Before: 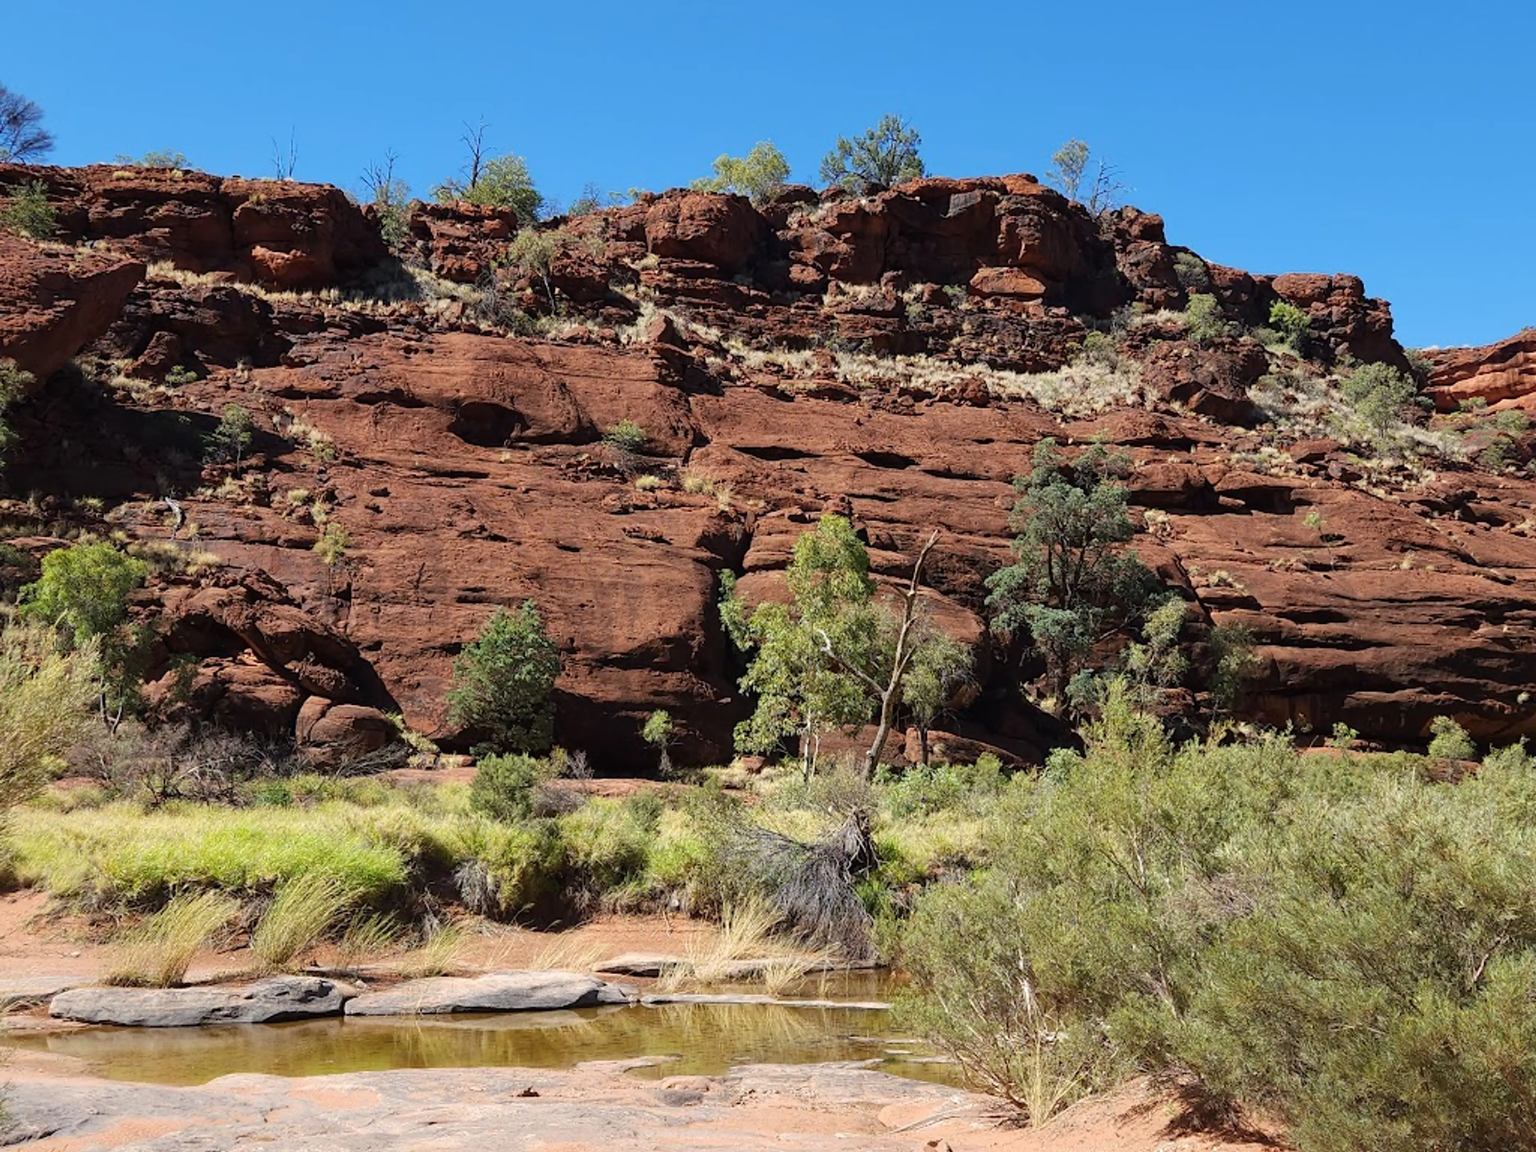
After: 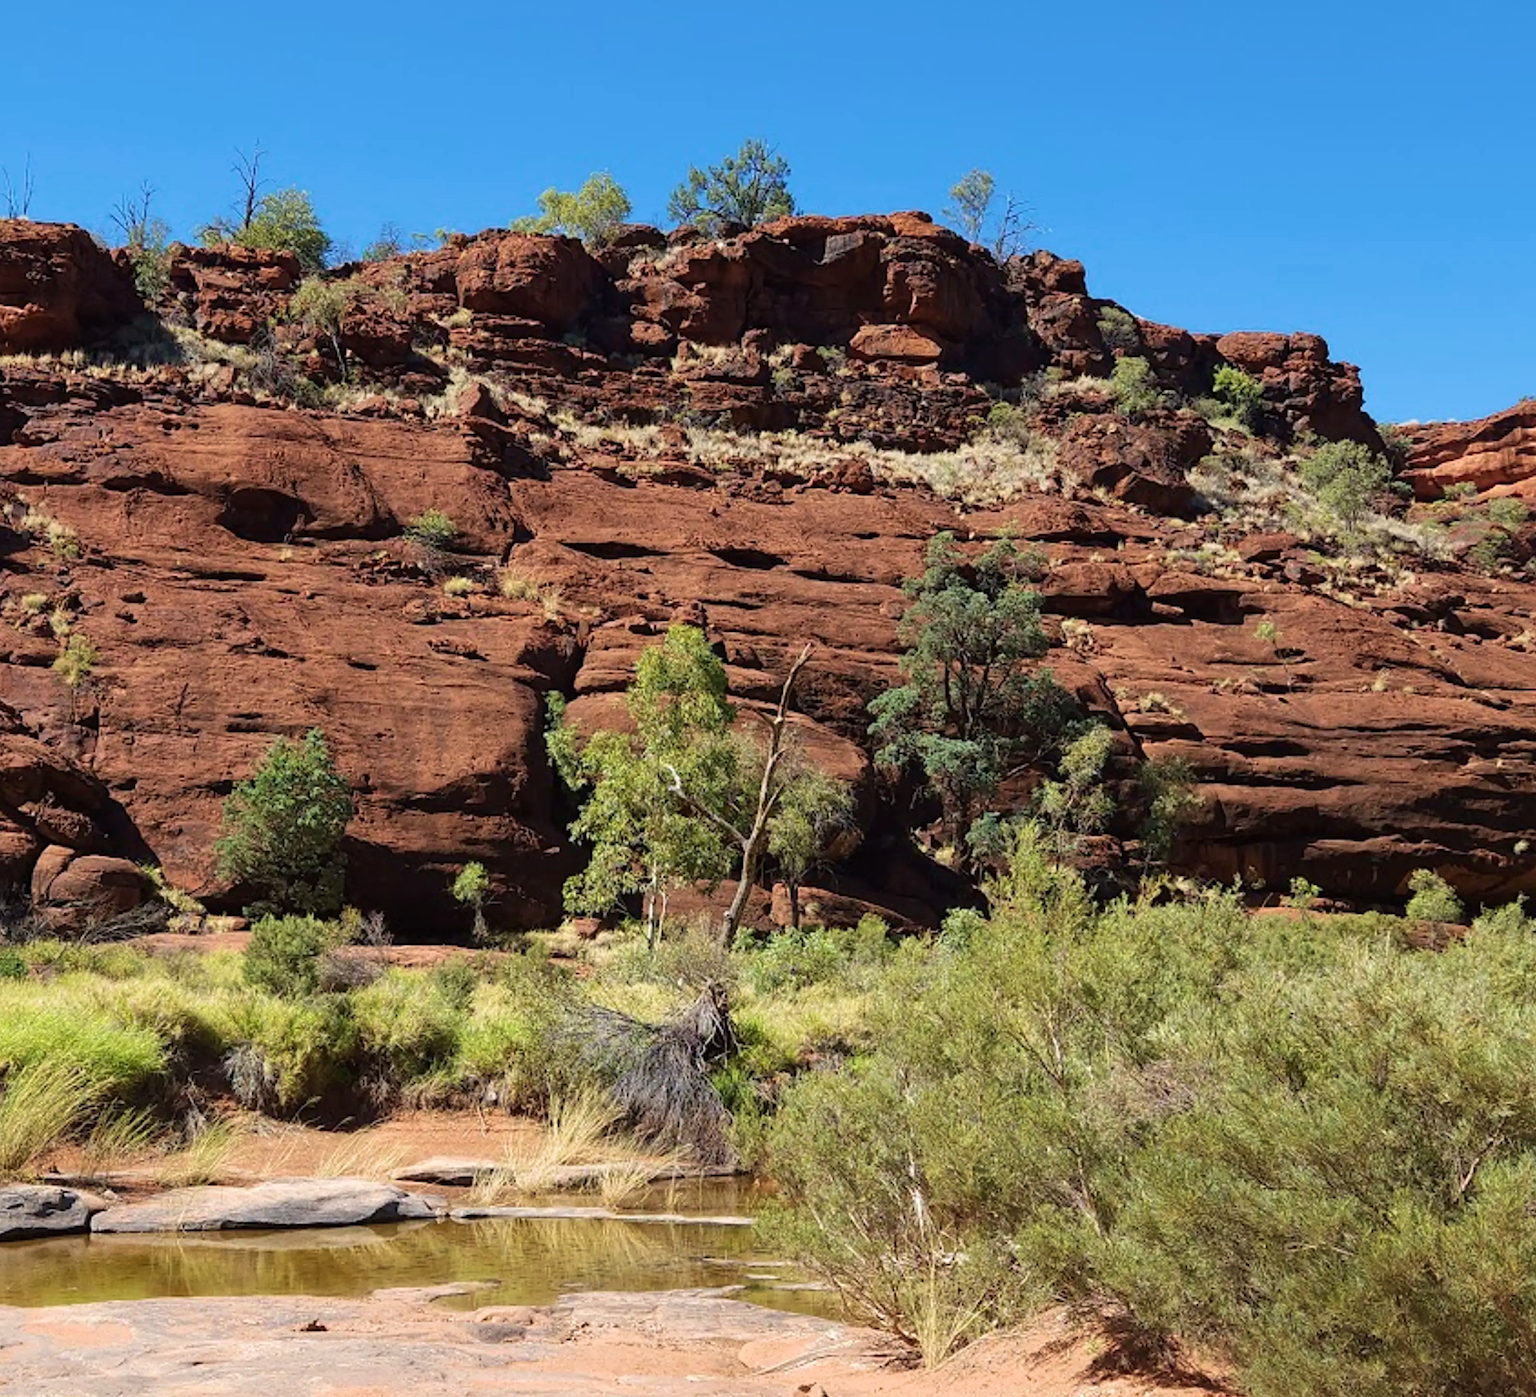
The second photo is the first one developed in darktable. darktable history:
velvia: on, module defaults
crop: left 17.582%, bottom 0.031%
